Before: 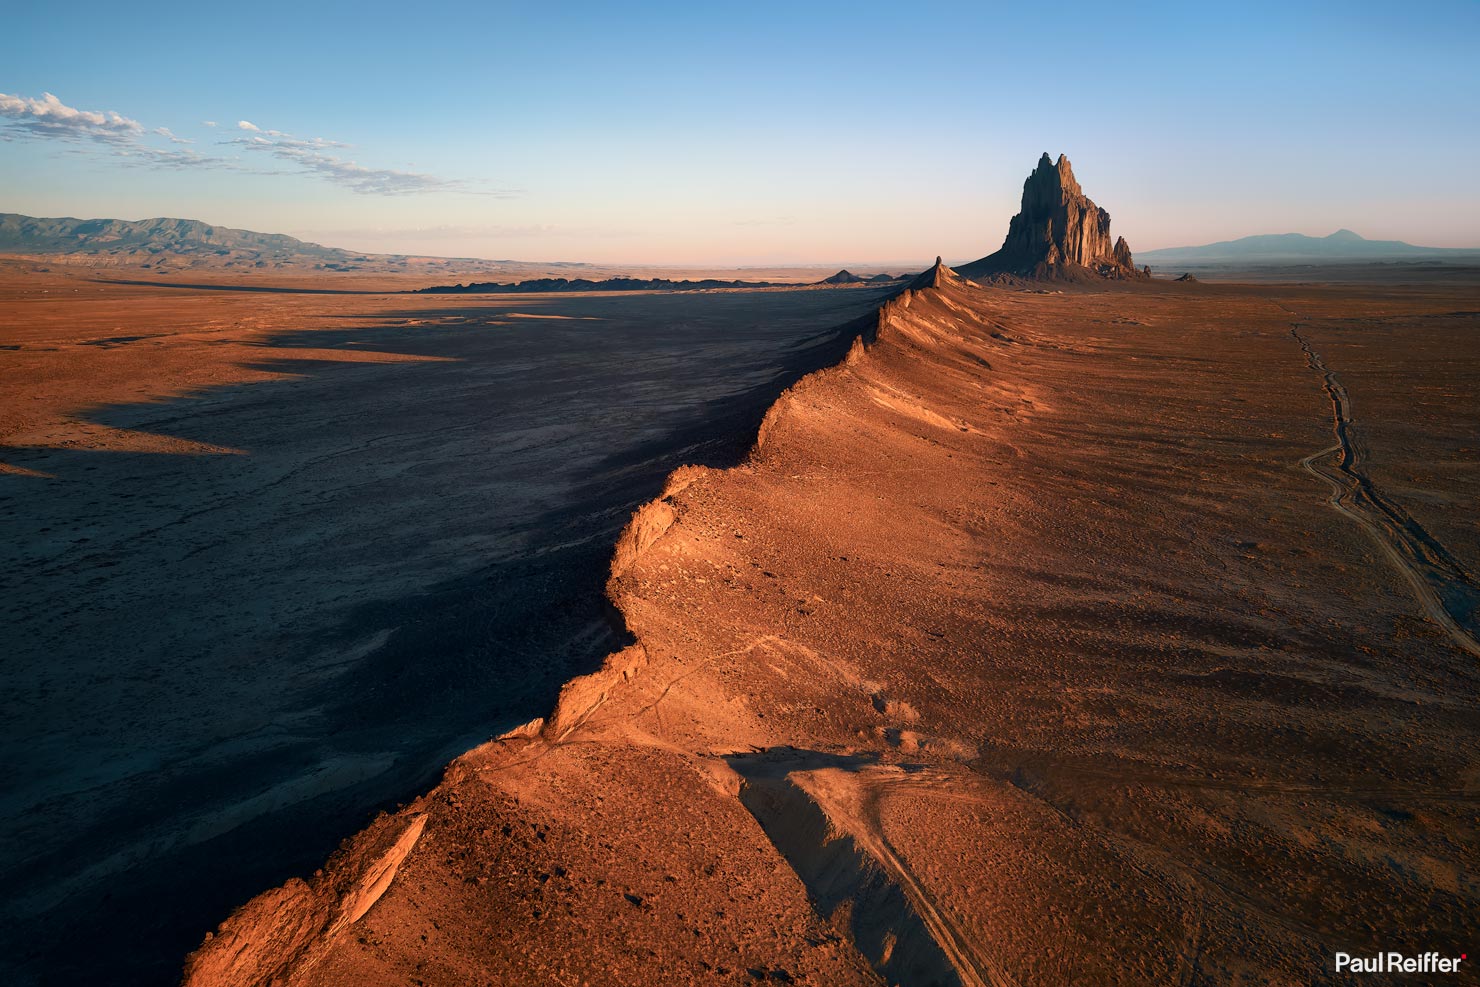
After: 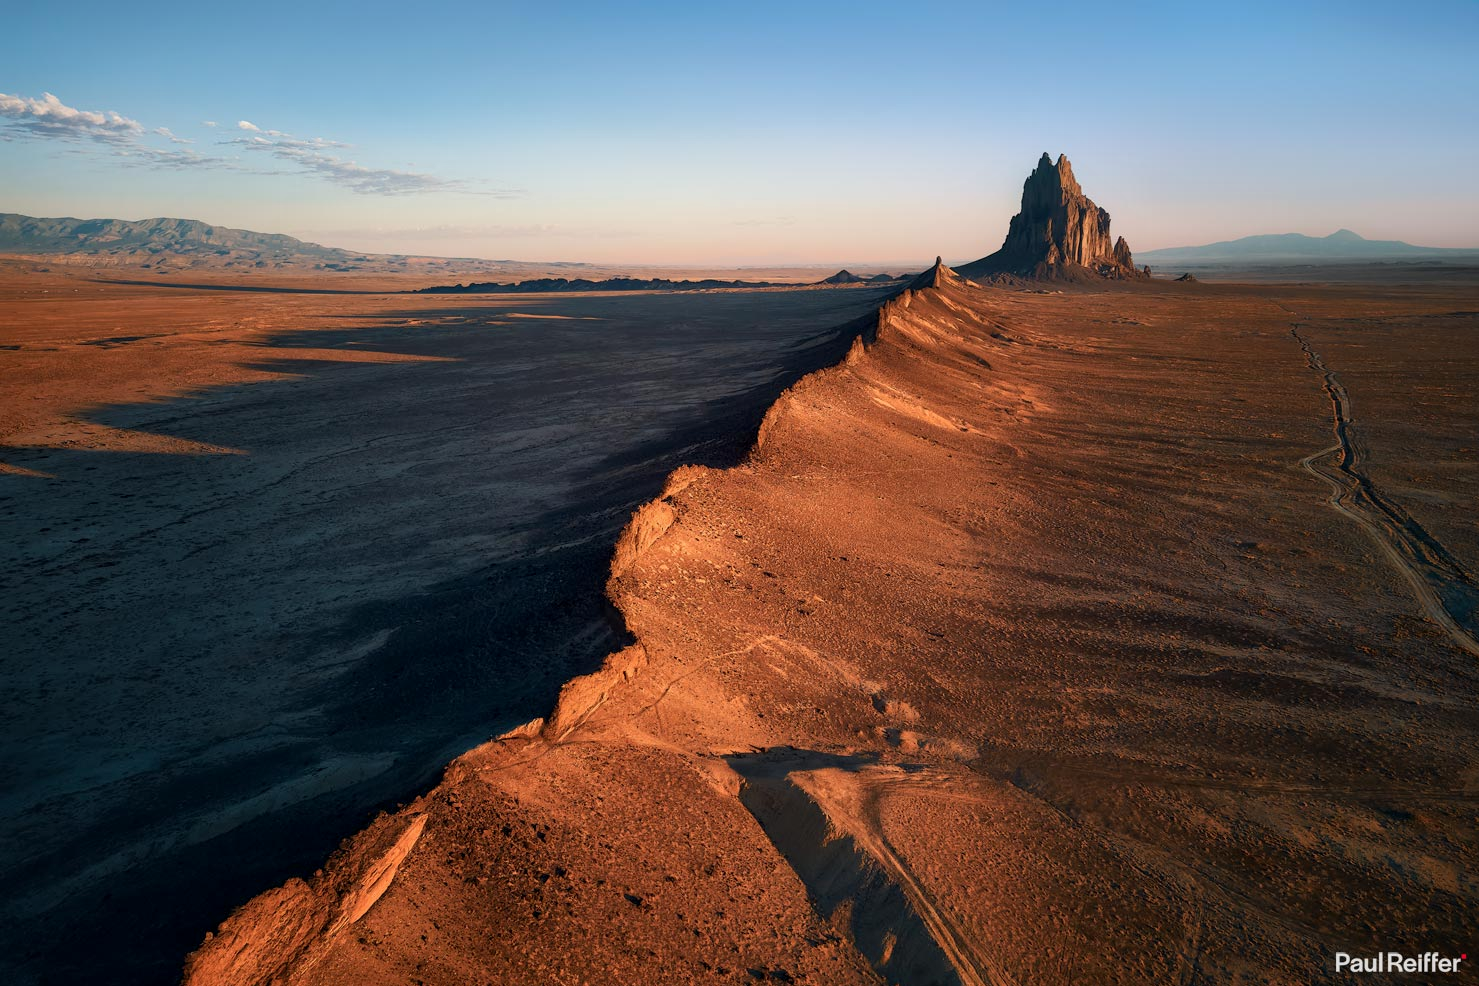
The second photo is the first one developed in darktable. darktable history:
local contrast: highlights 61%, shadows 106%, detail 107%, midtone range 0.529
shadows and highlights: shadows 25, highlights -25
